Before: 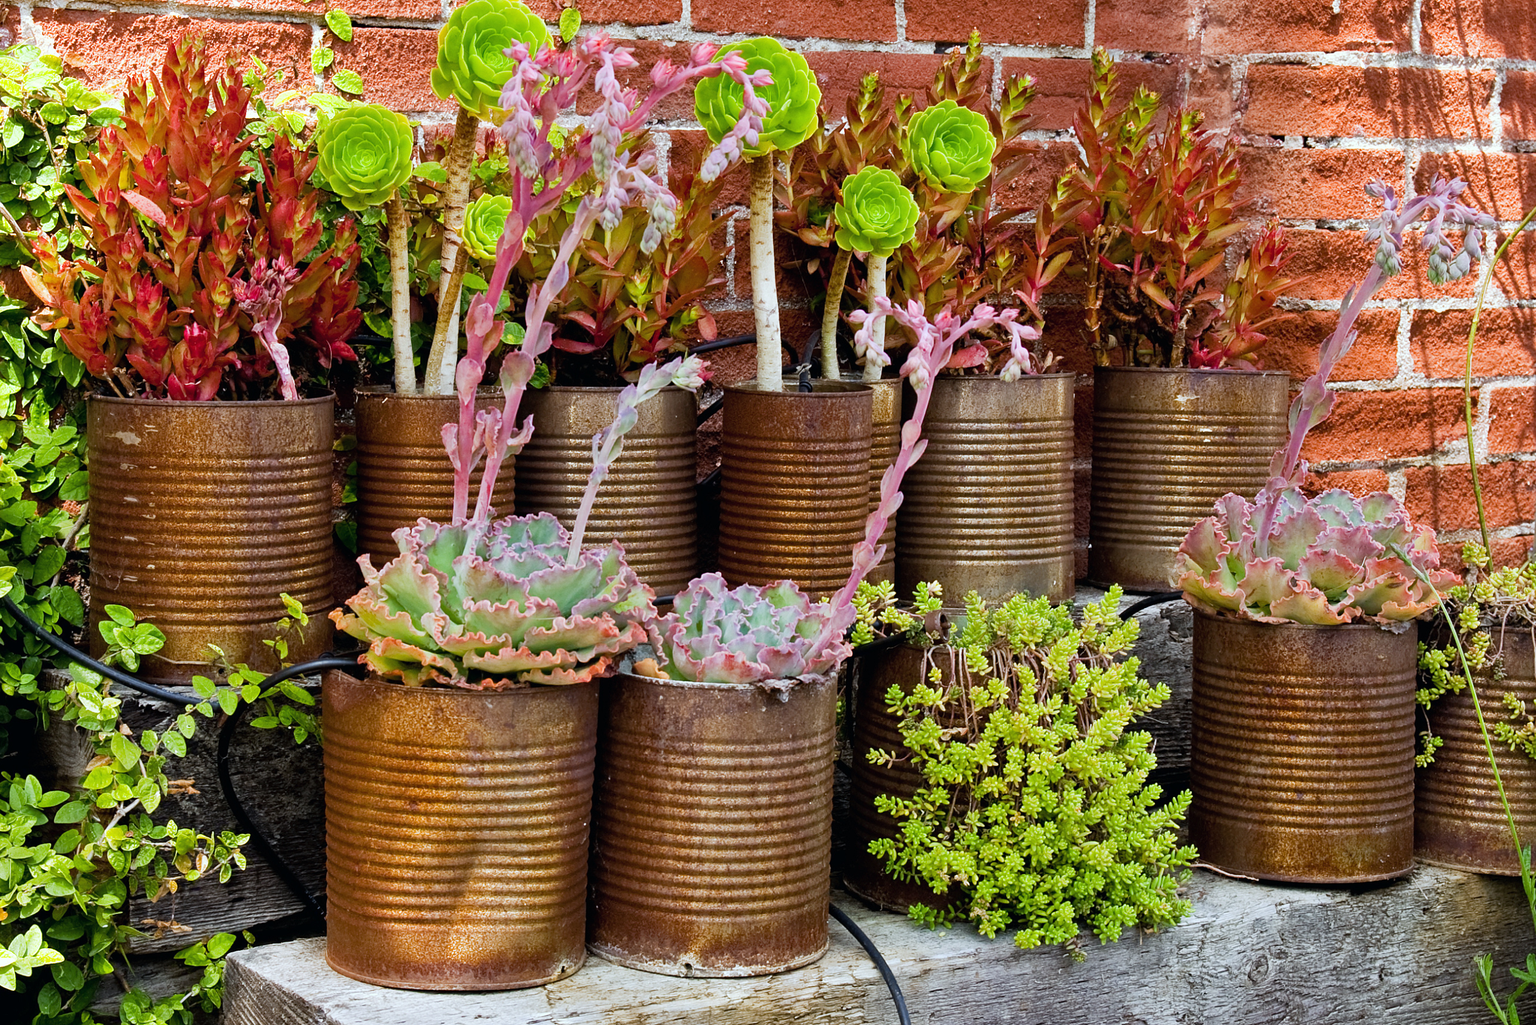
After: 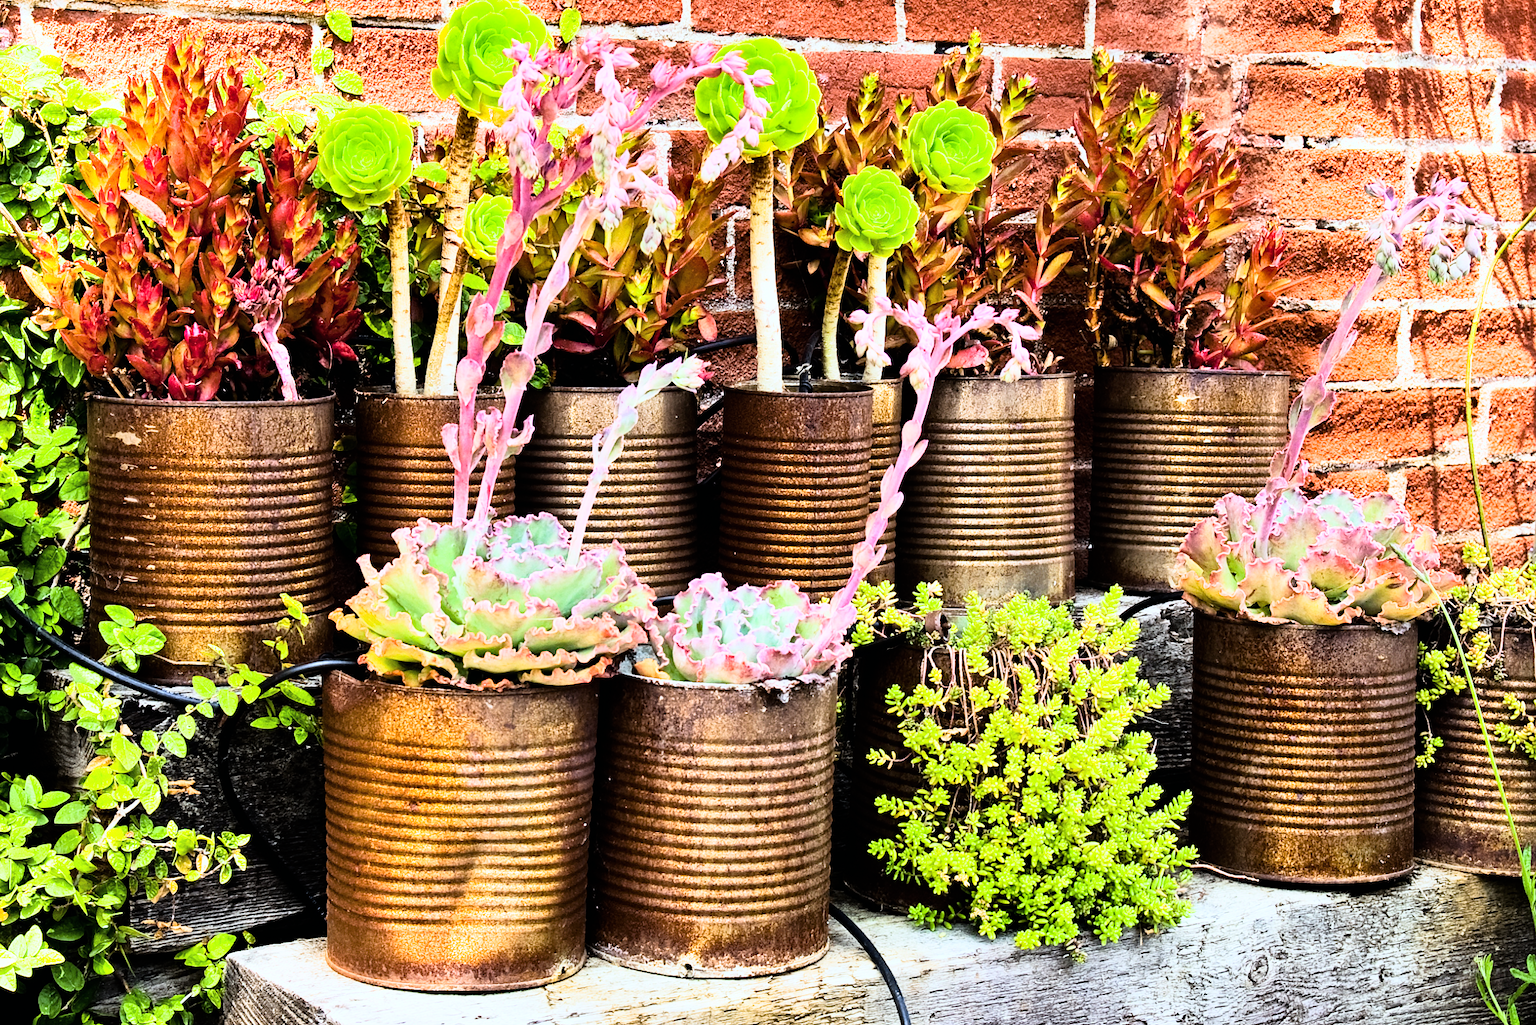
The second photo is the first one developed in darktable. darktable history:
rgb curve: curves: ch0 [(0, 0) (0.21, 0.15) (0.24, 0.21) (0.5, 0.75) (0.75, 0.96) (0.89, 0.99) (1, 1)]; ch1 [(0, 0.02) (0.21, 0.13) (0.25, 0.2) (0.5, 0.67) (0.75, 0.9) (0.89, 0.97) (1, 1)]; ch2 [(0, 0.02) (0.21, 0.13) (0.25, 0.2) (0.5, 0.67) (0.75, 0.9) (0.89, 0.97) (1, 1)], compensate middle gray true
exposure: exposure -0.04 EV, compensate highlight preservation false
shadows and highlights: radius 337.17, shadows 29.01, soften with gaussian
